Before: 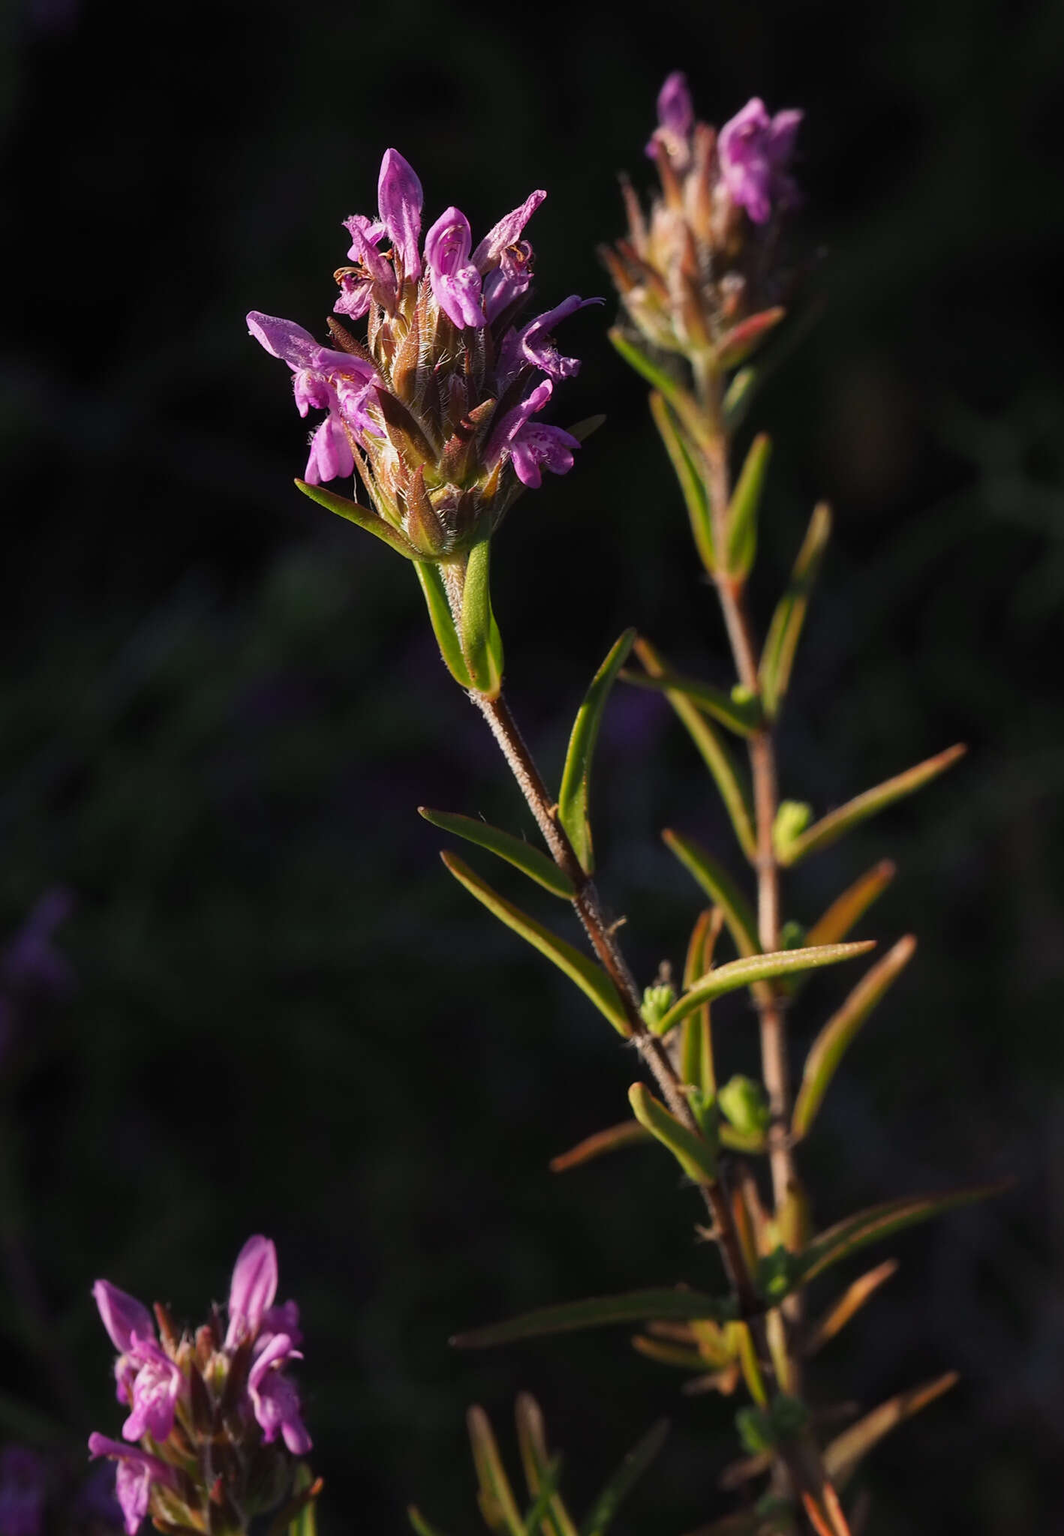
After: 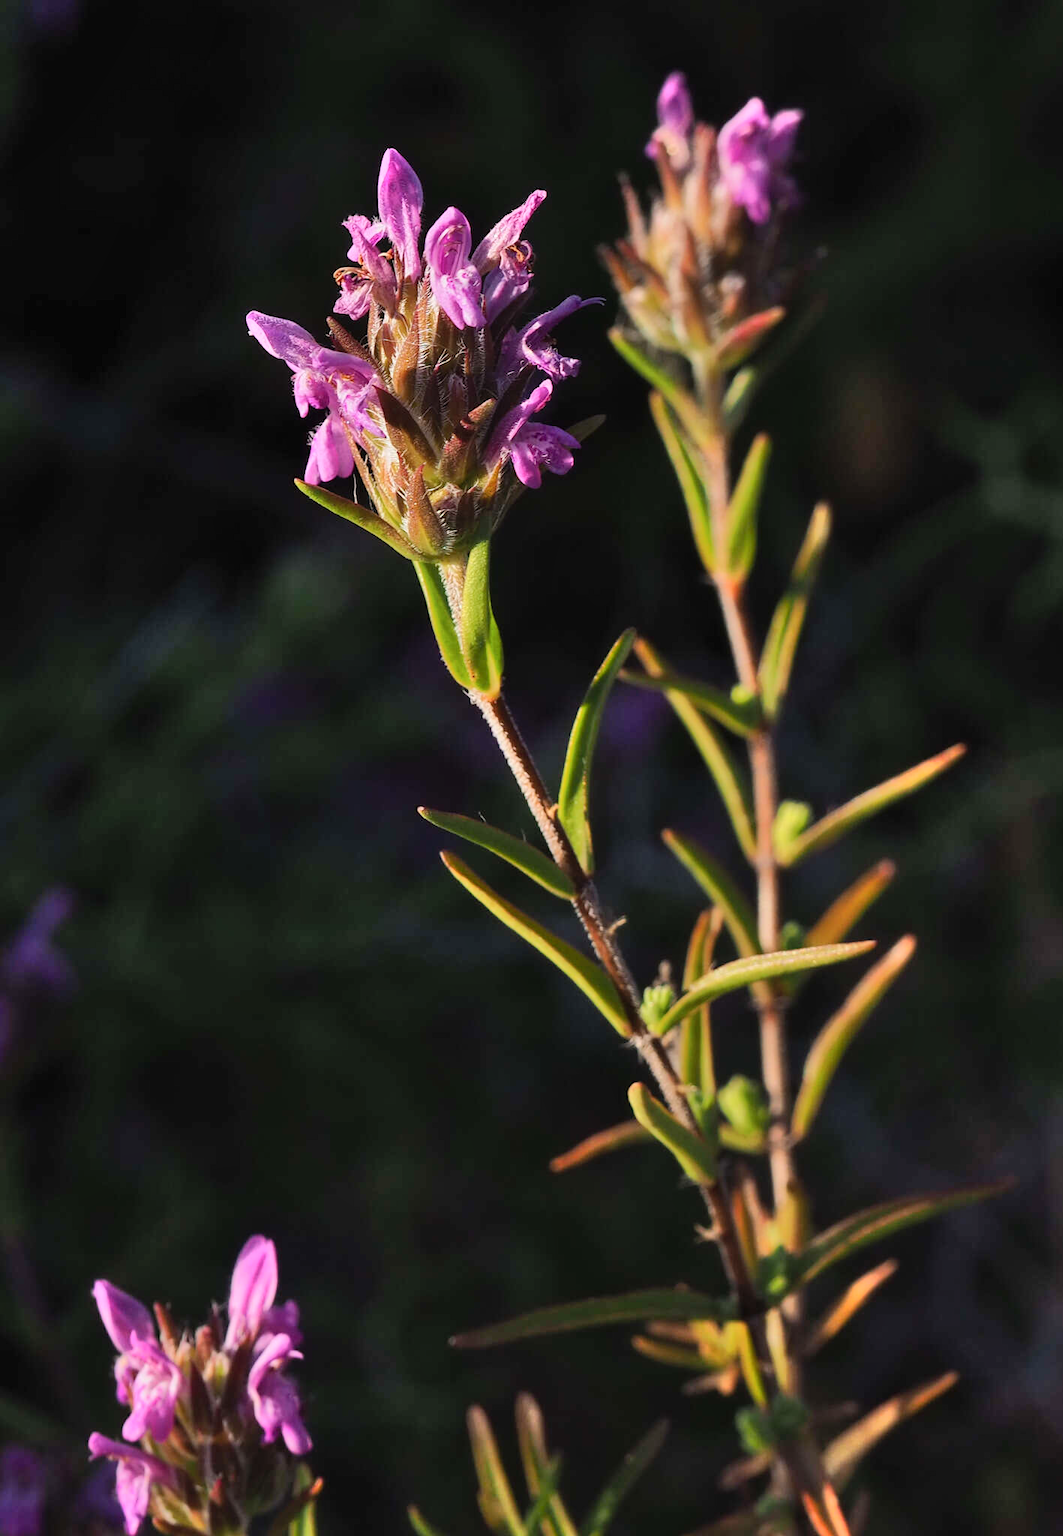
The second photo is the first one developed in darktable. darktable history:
rotate and perspective: automatic cropping off
shadows and highlights: low approximation 0.01, soften with gaussian
